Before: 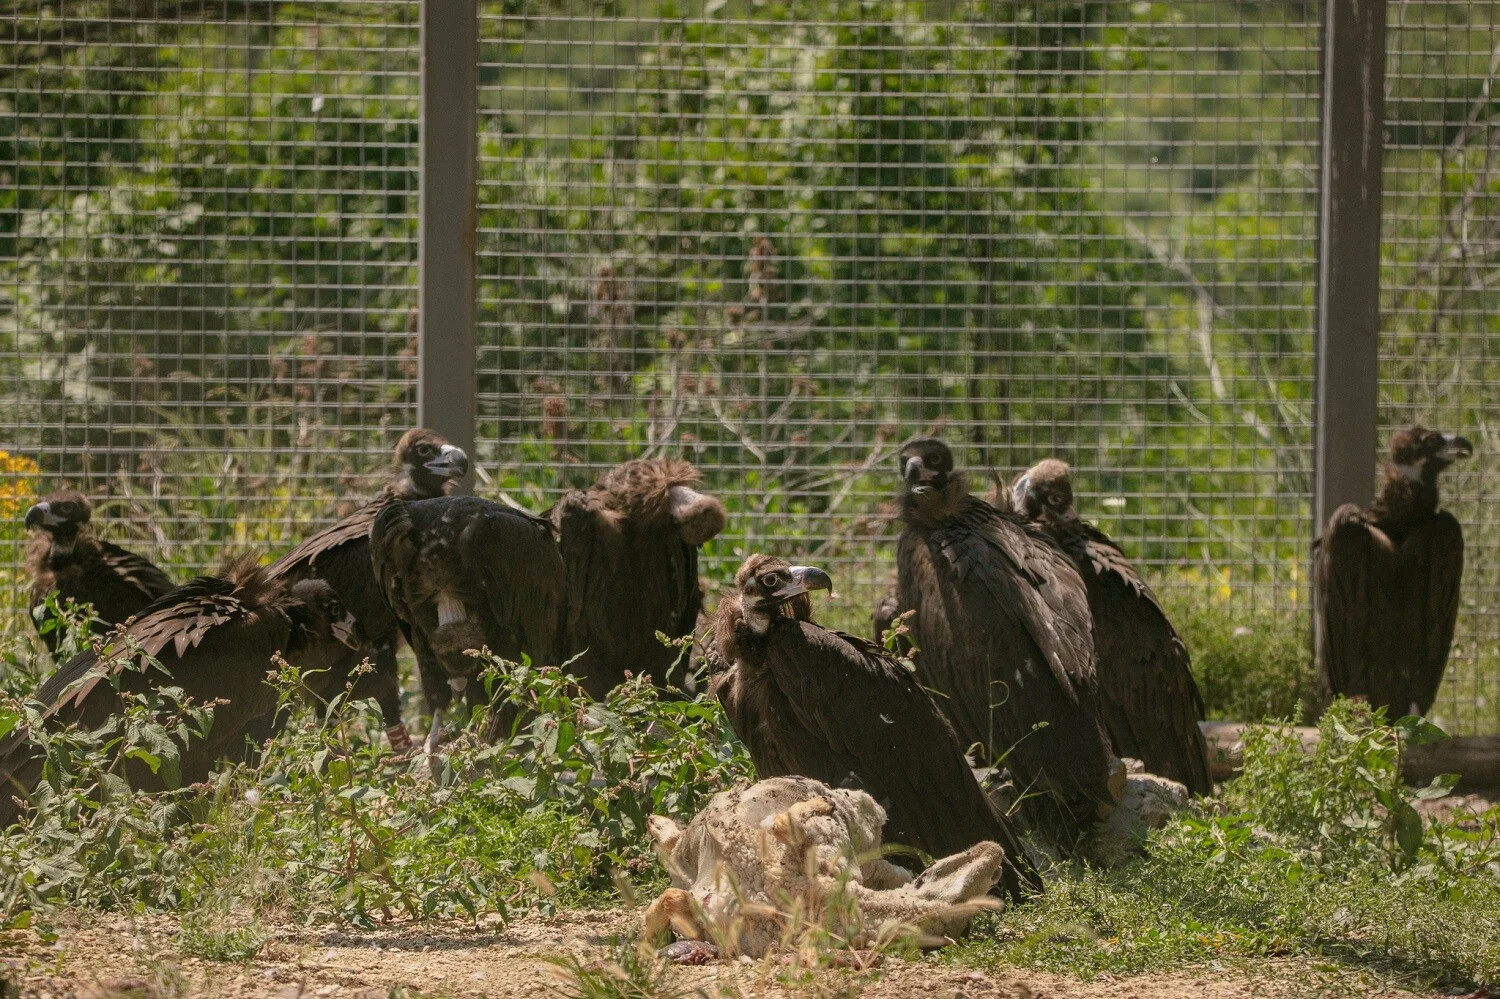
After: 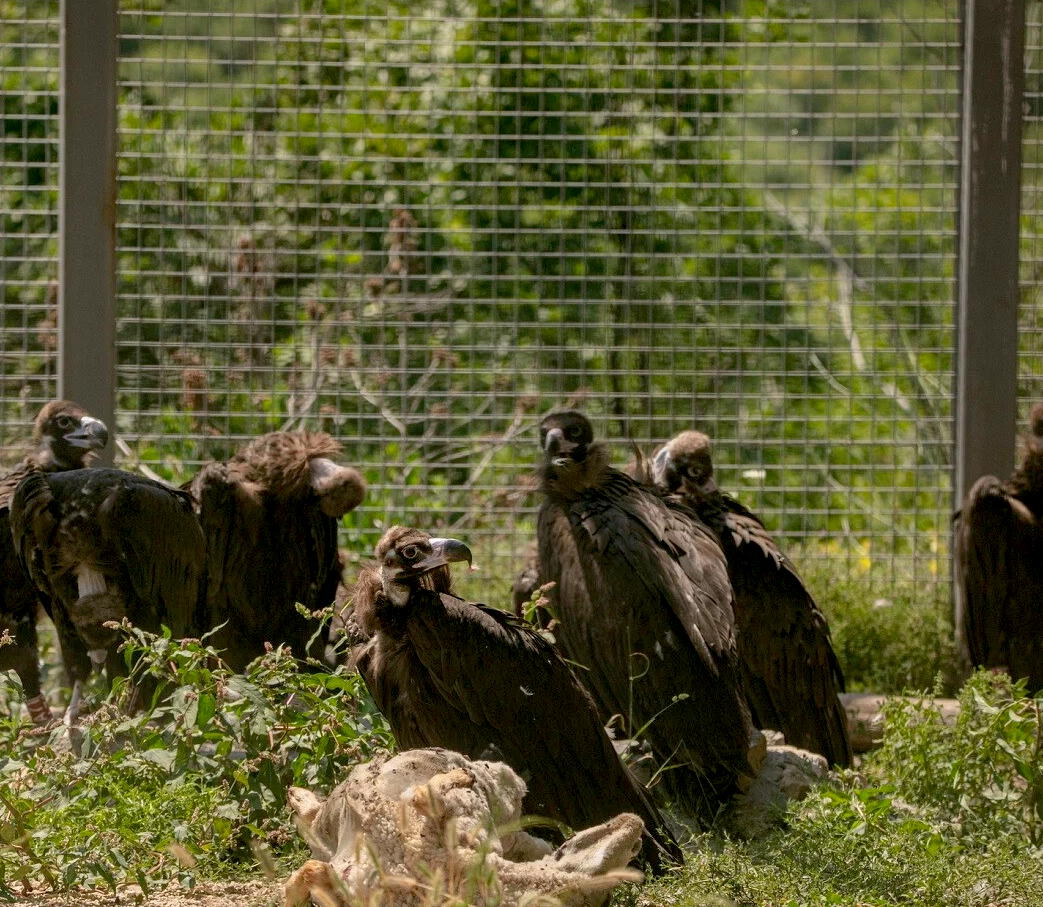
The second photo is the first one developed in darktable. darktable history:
crop and rotate: left 24.034%, top 2.838%, right 6.406%, bottom 6.299%
exposure: black level correction 0.009, exposure 0.119 EV, compensate highlight preservation false
